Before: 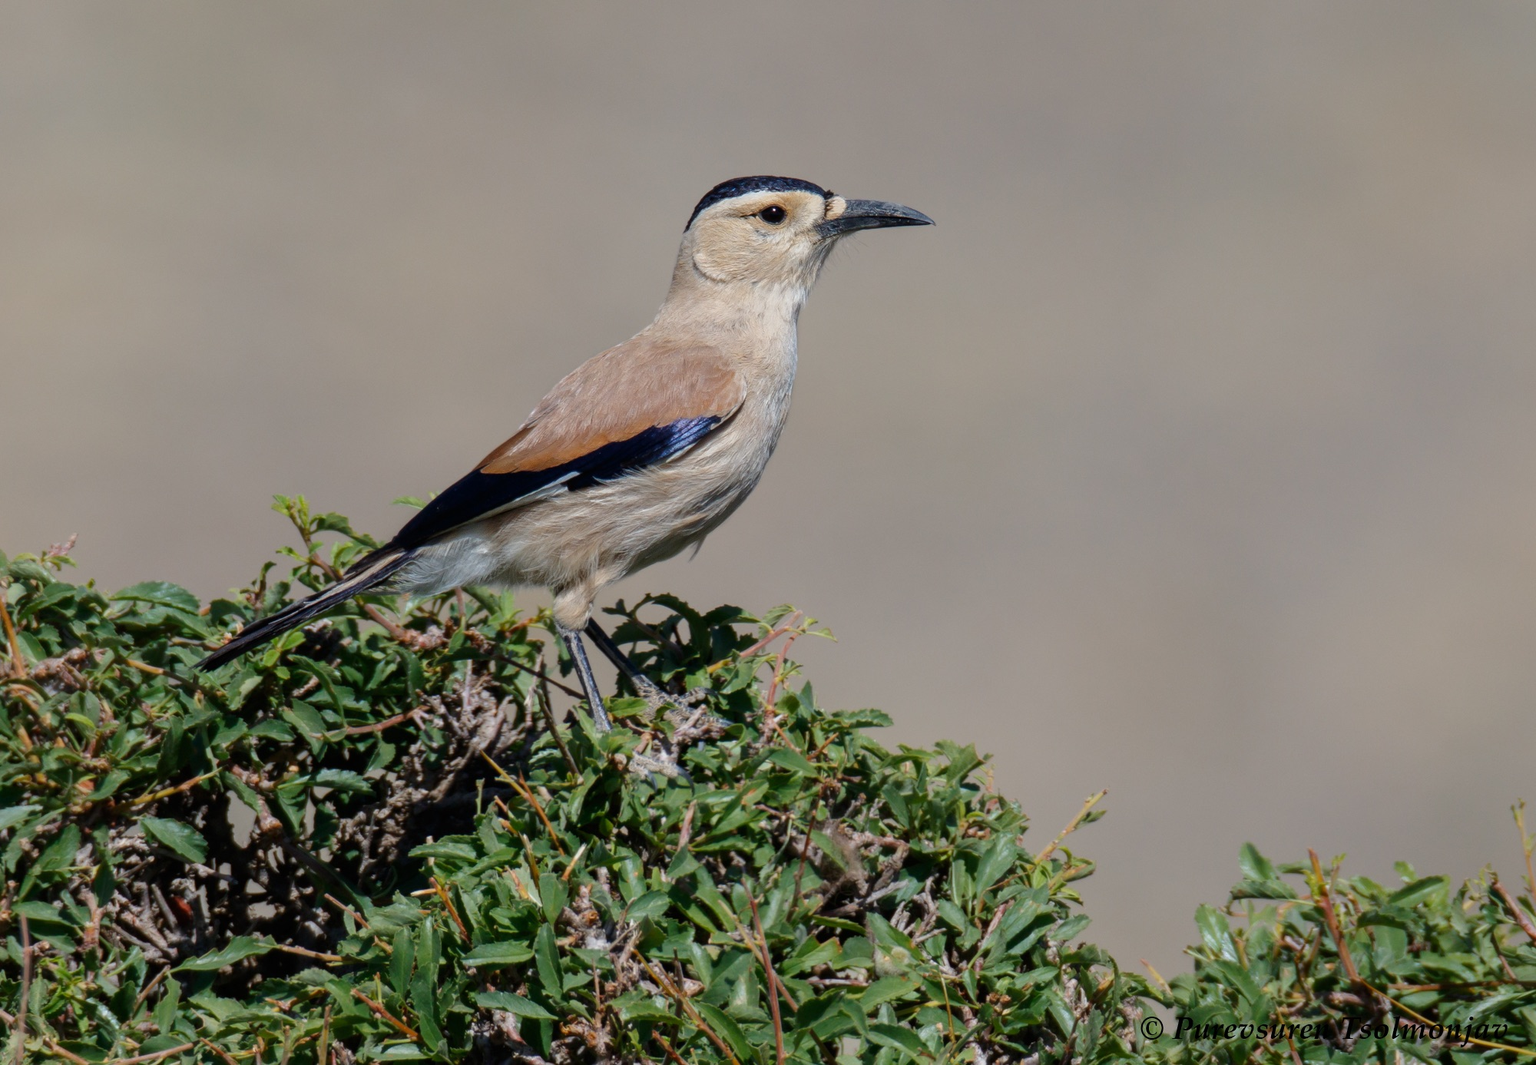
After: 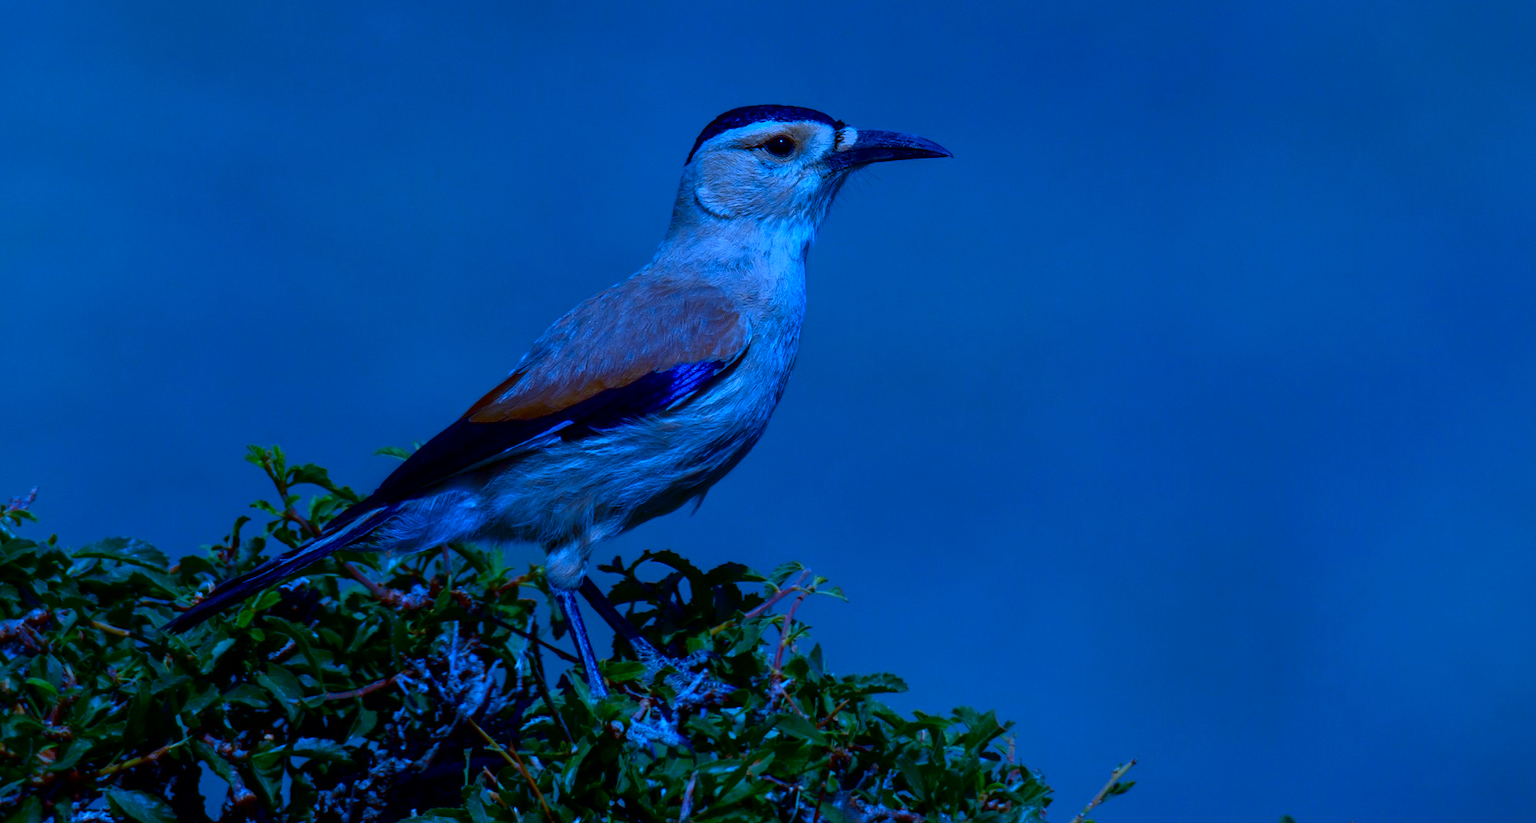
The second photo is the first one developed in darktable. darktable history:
white balance: red 0.766, blue 1.537
contrast brightness saturation: contrast 0.09, brightness -0.59, saturation 0.17
crop: left 2.737%, top 7.287%, right 3.421%, bottom 20.179%
color balance rgb: perceptual saturation grading › global saturation 30%, global vibrance 20%
